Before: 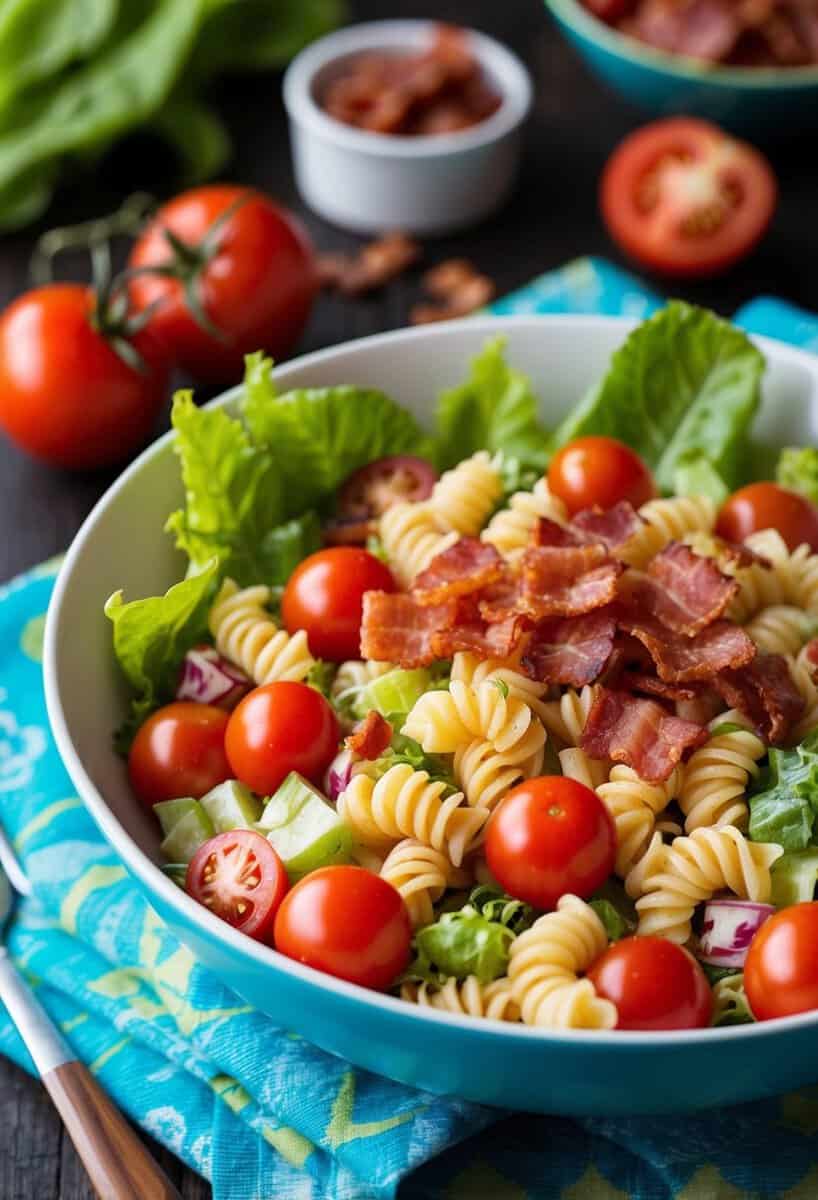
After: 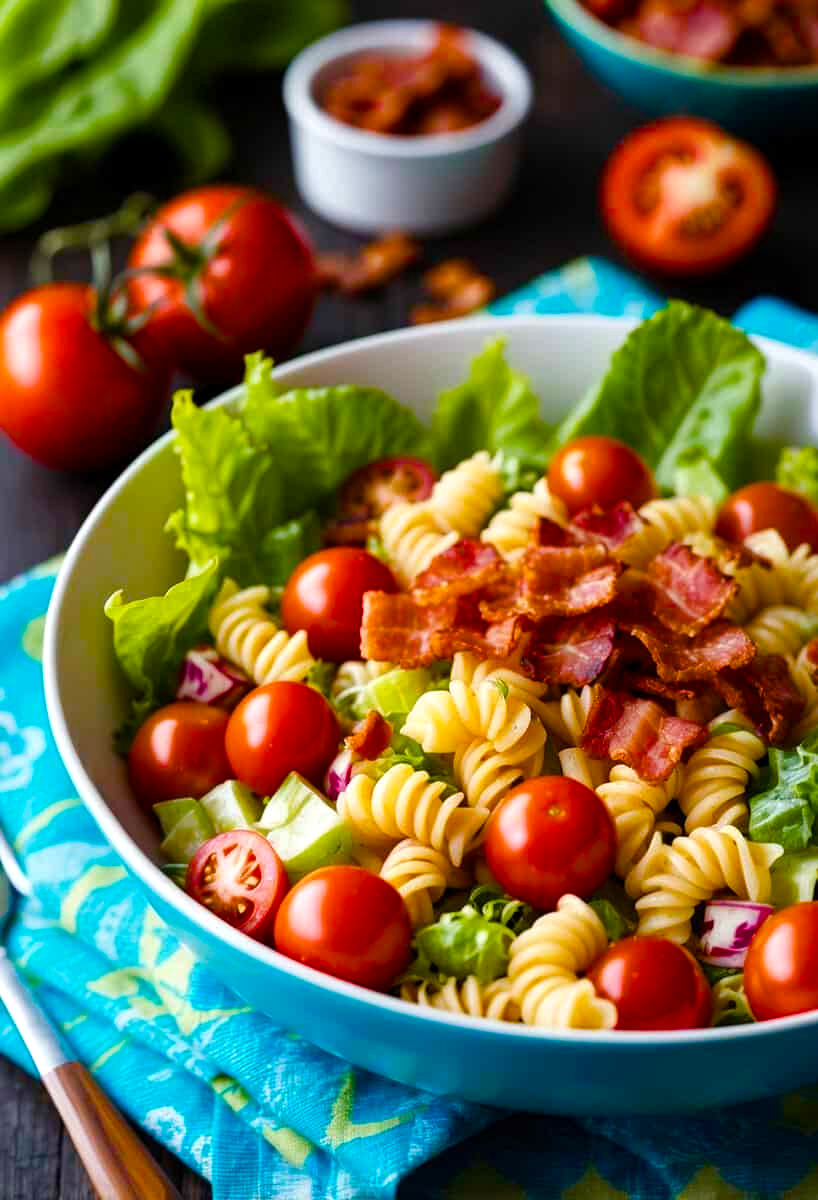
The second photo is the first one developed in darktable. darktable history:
color balance rgb: perceptual saturation grading › global saturation 54.818%, perceptual saturation grading › highlights -50.243%, perceptual saturation grading › mid-tones 39.36%, perceptual saturation grading › shadows 30.413%, perceptual brilliance grading › highlights 3.109%, global vibrance 11.372%, contrast 5.1%
